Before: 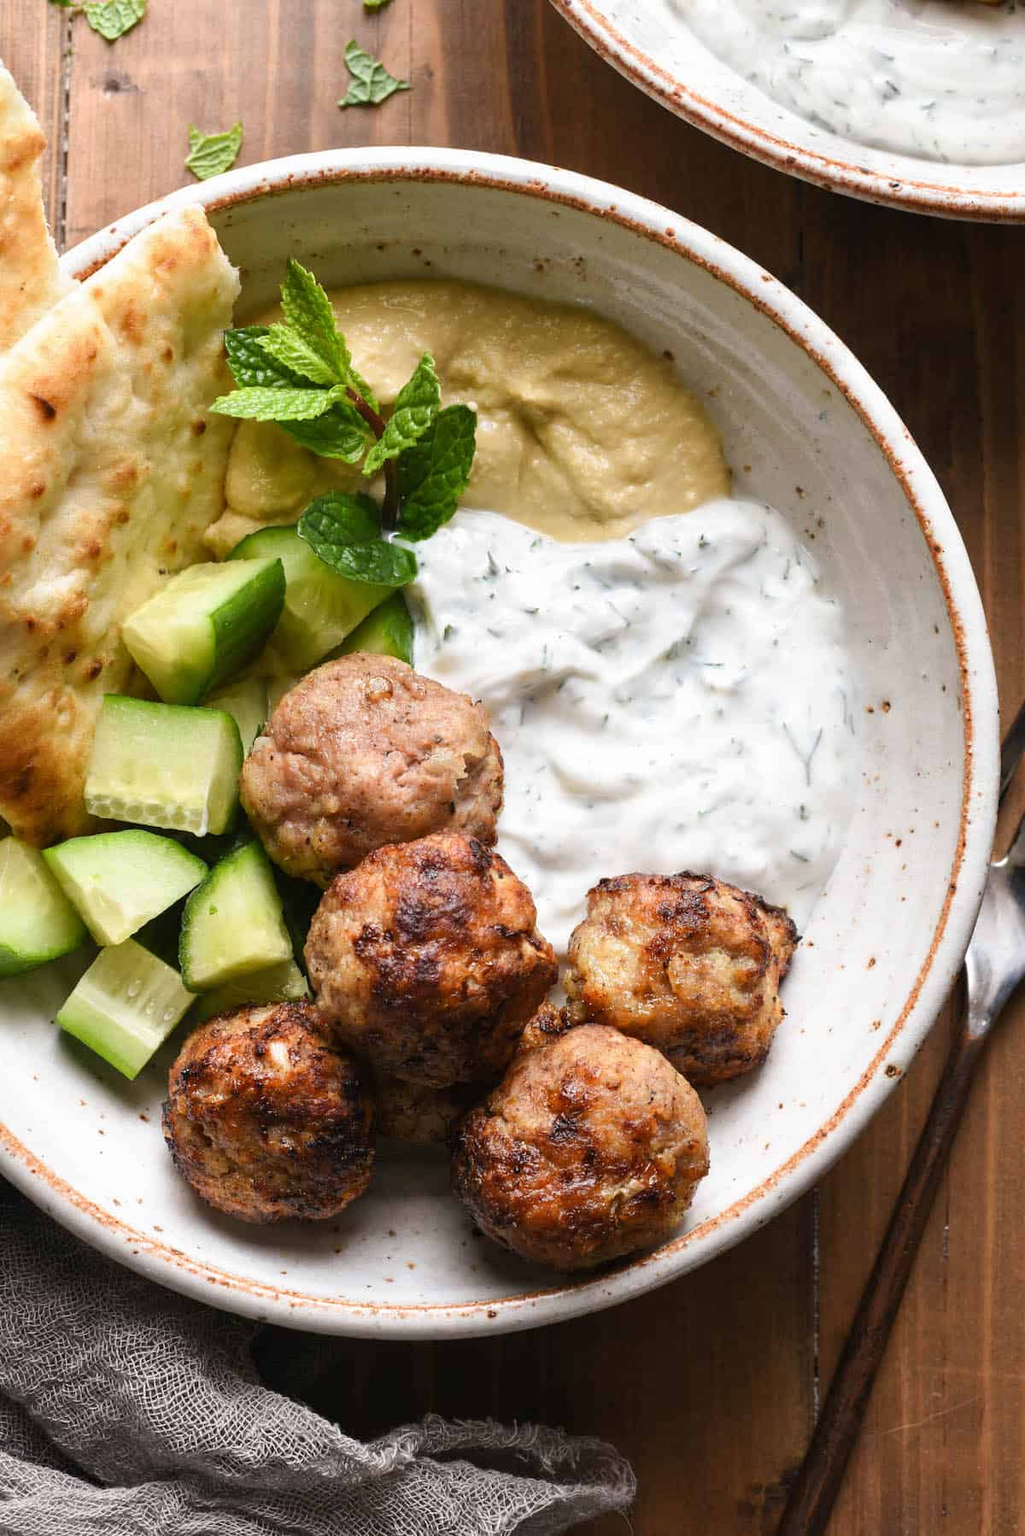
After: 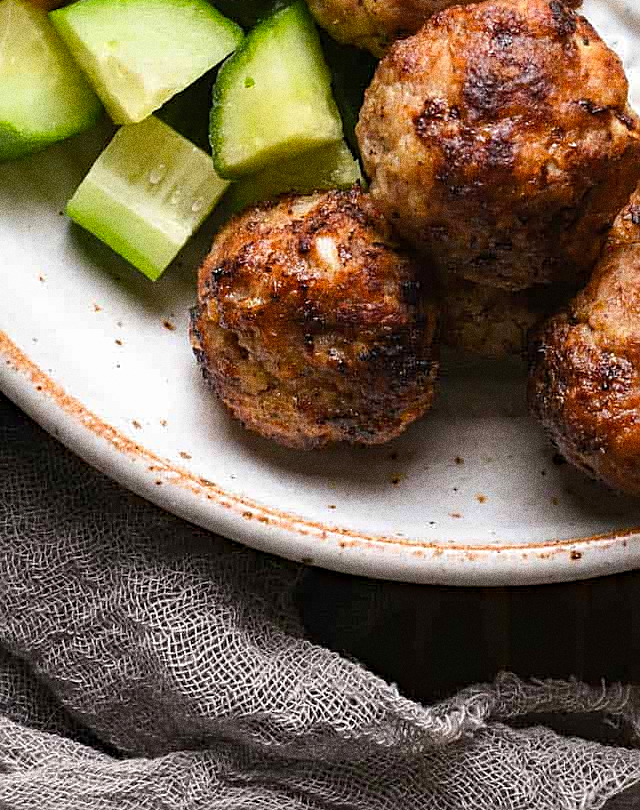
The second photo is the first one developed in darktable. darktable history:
grain: strength 49.07%
tone equalizer: on, module defaults
crop and rotate: top 54.778%, right 46.61%, bottom 0.159%
color balance rgb: perceptual saturation grading › global saturation 10%
sharpen: on, module defaults
haze removal: compatibility mode true, adaptive false
